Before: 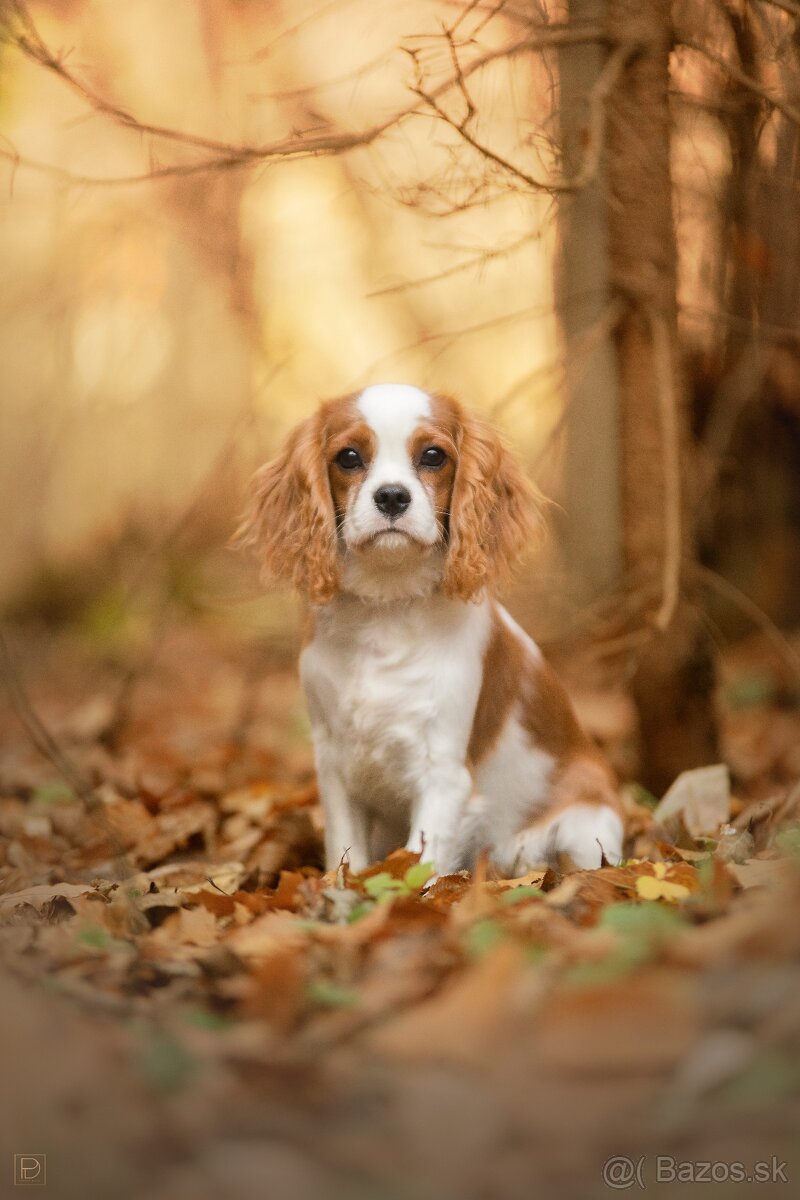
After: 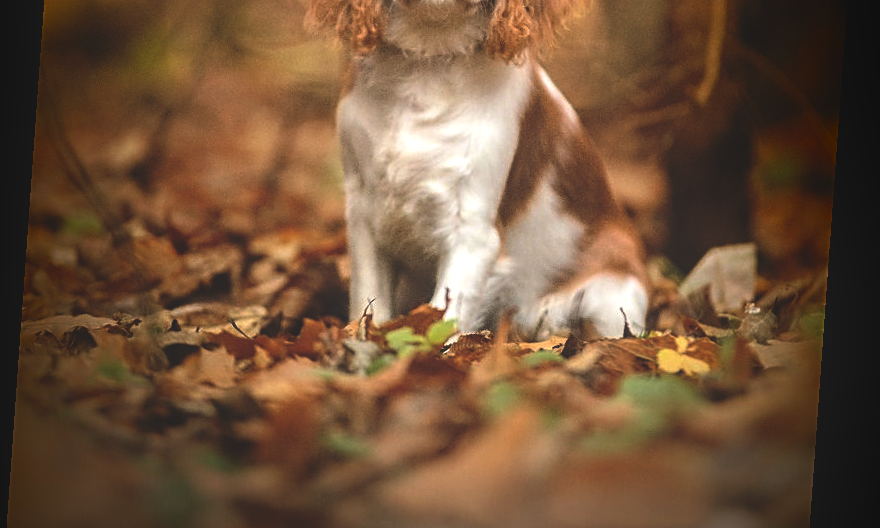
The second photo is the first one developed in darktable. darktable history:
base curve: curves: ch0 [(0, 0) (0.472, 0.455) (1, 1)], preserve colors none
rotate and perspective: rotation 4.1°, automatic cropping off
shadows and highlights: shadows -88.03, highlights -35.45, shadows color adjustment 99.15%, highlights color adjustment 0%, soften with gaussian
local contrast: on, module defaults
sharpen: on, module defaults
crop: top 45.551%, bottom 12.262%
tone equalizer: -8 EV -0.417 EV, -7 EV -0.389 EV, -6 EV -0.333 EV, -5 EV -0.222 EV, -3 EV 0.222 EV, -2 EV 0.333 EV, -1 EV 0.389 EV, +0 EV 0.417 EV, edges refinement/feathering 500, mask exposure compensation -1.57 EV, preserve details no
rgb curve: curves: ch0 [(0, 0.186) (0.314, 0.284) (0.775, 0.708) (1, 1)], compensate middle gray true, preserve colors none
